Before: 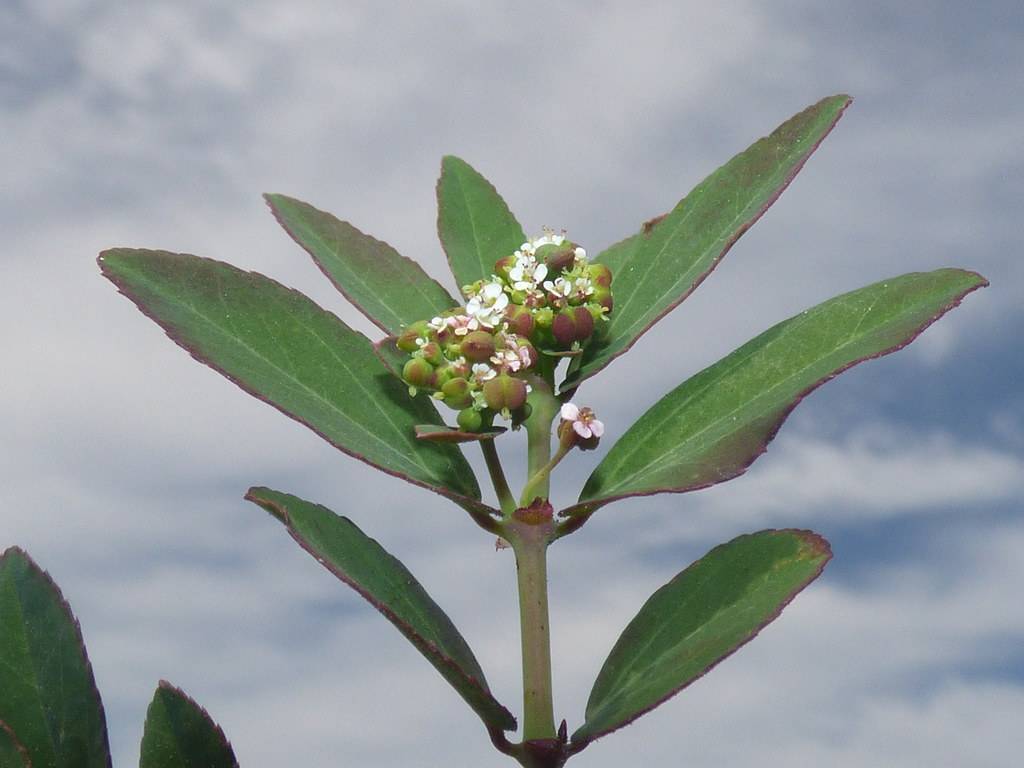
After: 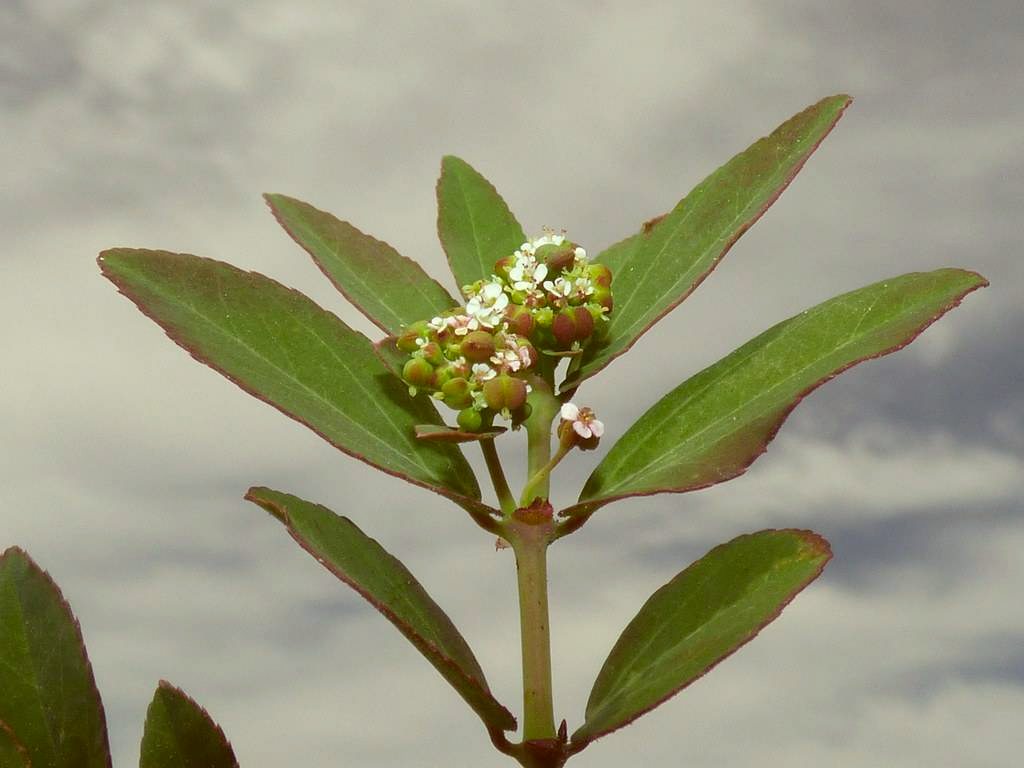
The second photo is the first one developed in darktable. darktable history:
color correction: highlights a* -6.03, highlights b* 9.62, shadows a* 10.6, shadows b* 23.87
